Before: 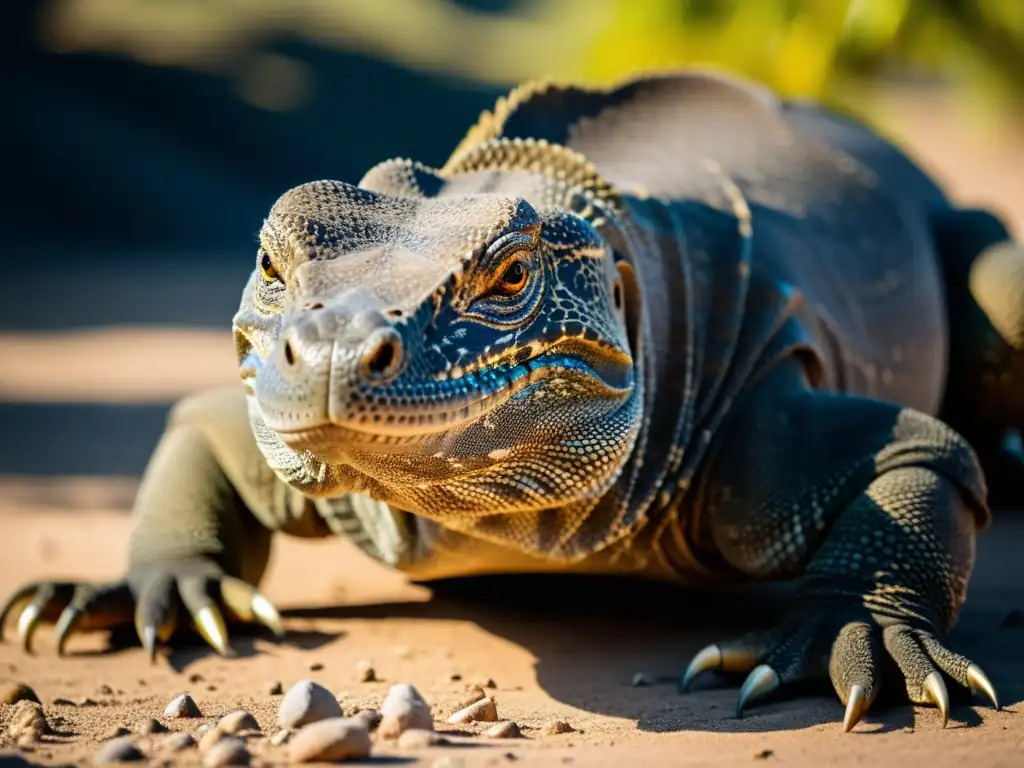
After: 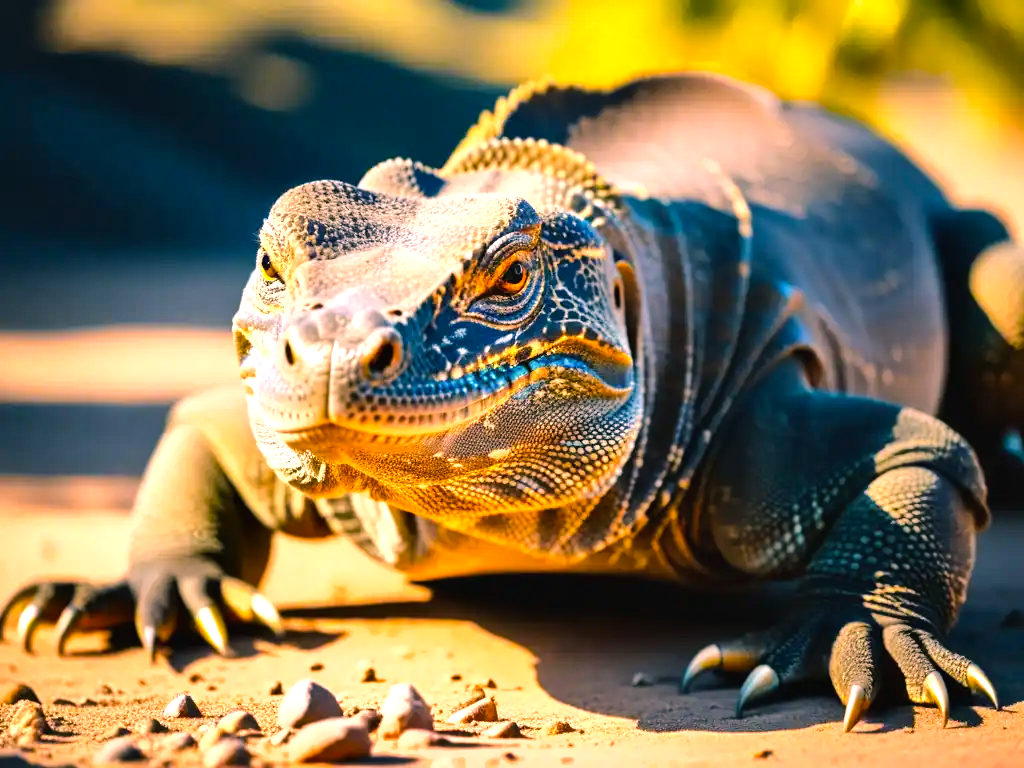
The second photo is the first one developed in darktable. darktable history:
exposure: black level correction -0.002, exposure 0.53 EV, compensate highlight preservation false
shadows and highlights: soften with gaussian
tone equalizer: -8 EV -0.43 EV, -7 EV -0.368 EV, -6 EV -0.334 EV, -5 EV -0.223 EV, -3 EV 0.203 EV, -2 EV 0.336 EV, -1 EV 0.364 EV, +0 EV 0.402 EV
color balance rgb: shadows lift › luminance -9.721%, shadows lift › chroma 0.647%, shadows lift › hue 115.11°, highlights gain › chroma 4.63%, highlights gain › hue 31.16°, perceptual saturation grading › global saturation 25.746%, perceptual brilliance grading › mid-tones 10.481%, perceptual brilliance grading › shadows 14.447%
